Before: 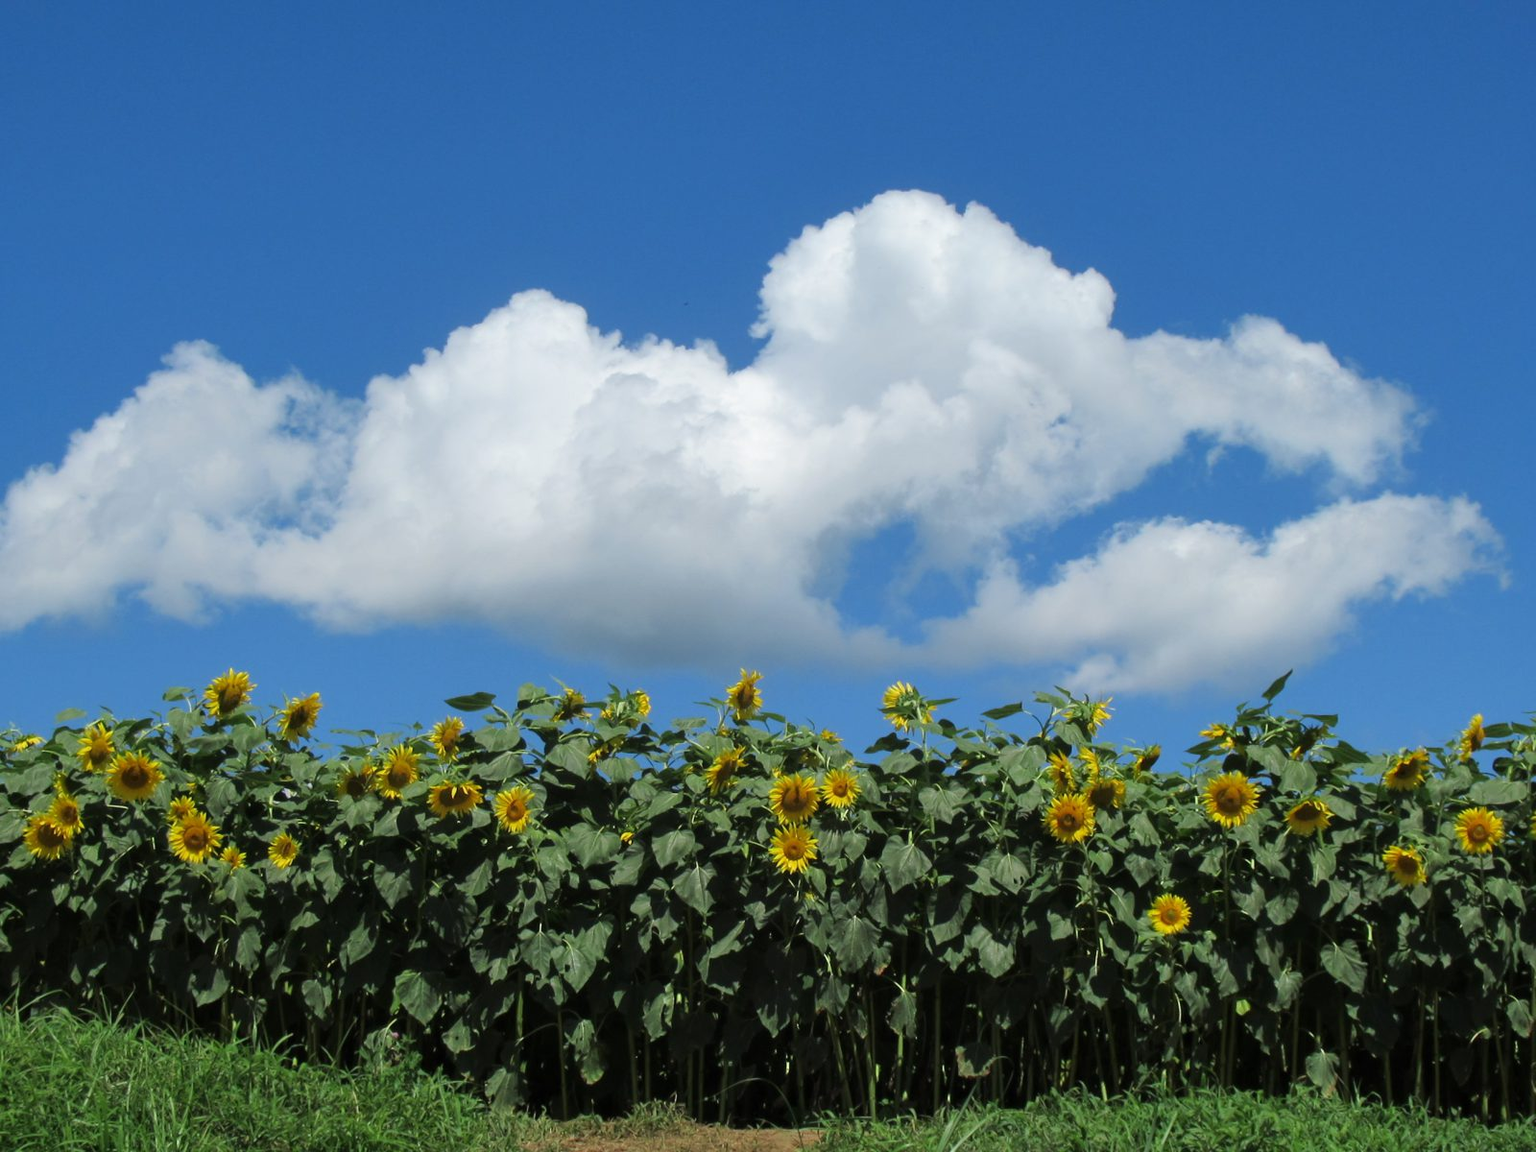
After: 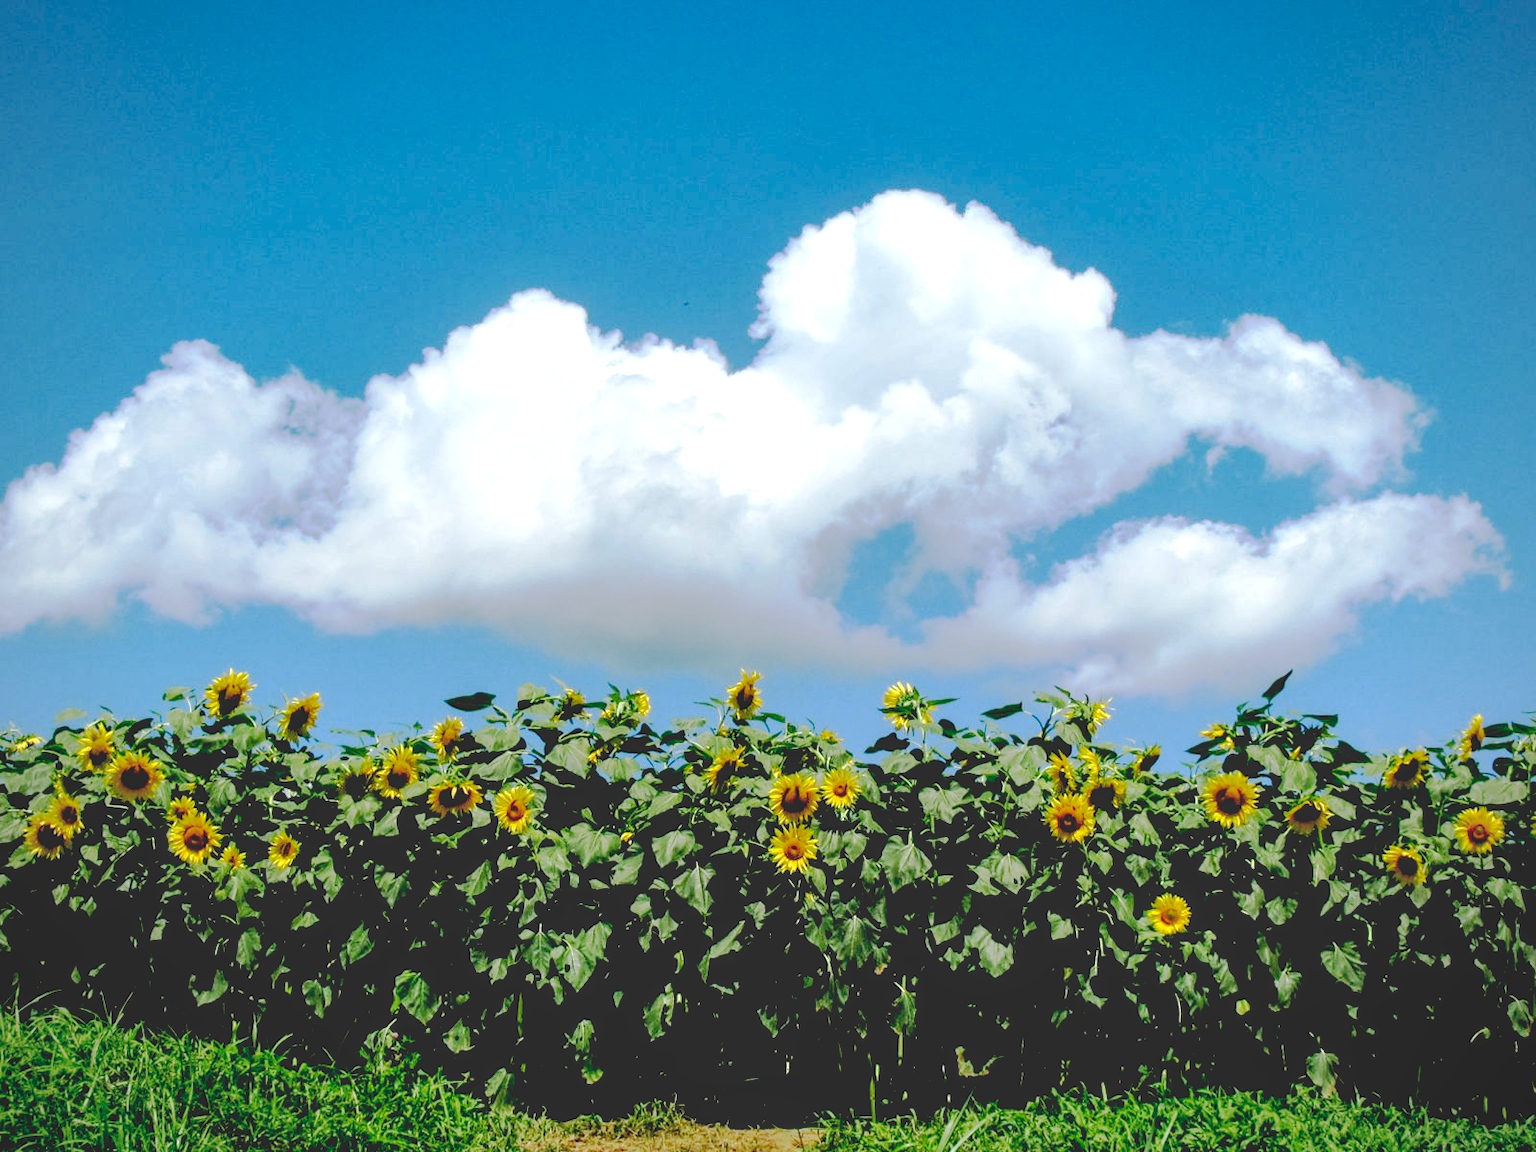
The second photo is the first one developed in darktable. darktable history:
local contrast: on, module defaults
base curve: curves: ch0 [(0.065, 0.026) (0.236, 0.358) (0.53, 0.546) (0.777, 0.841) (0.924, 0.992)], preserve colors none
exposure: exposure 0.377 EV, compensate highlight preservation false
vignetting: fall-off radius 94.37%, brightness -0.463, saturation -0.304
